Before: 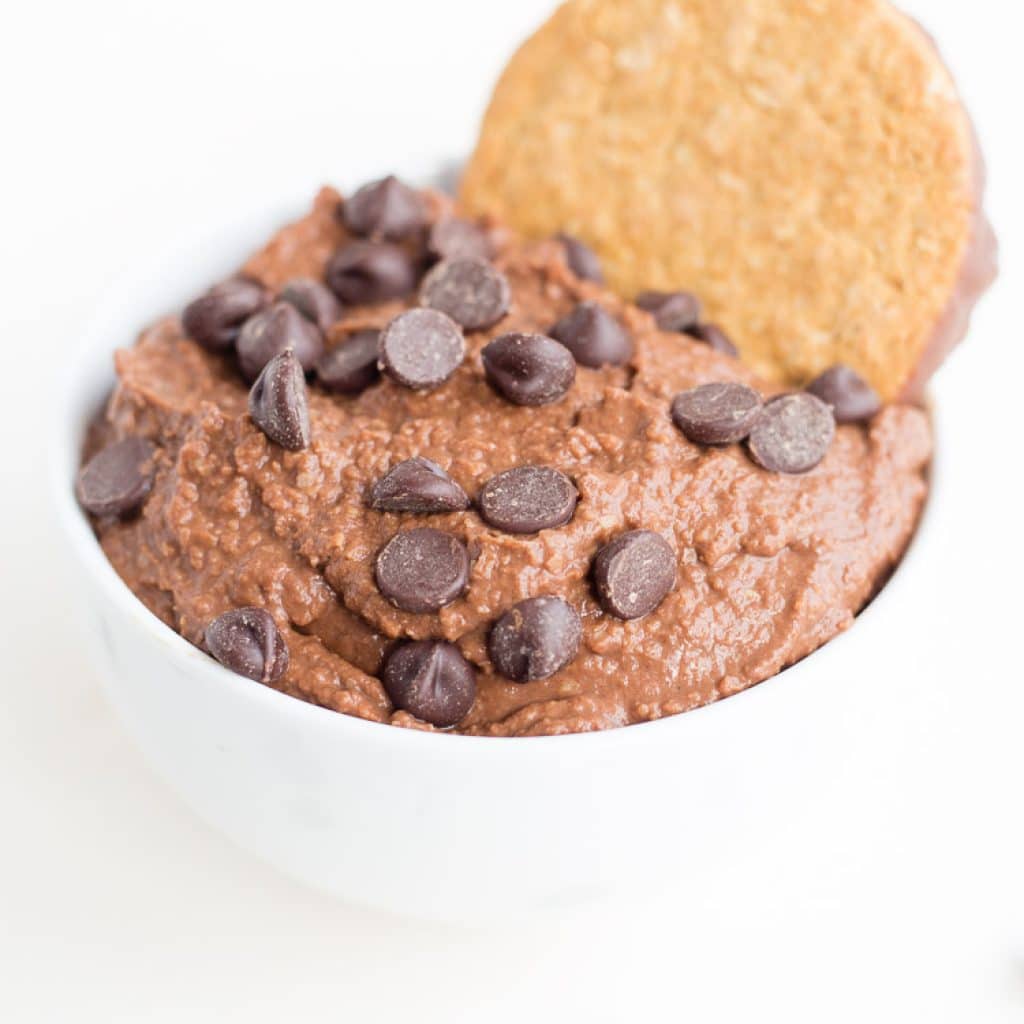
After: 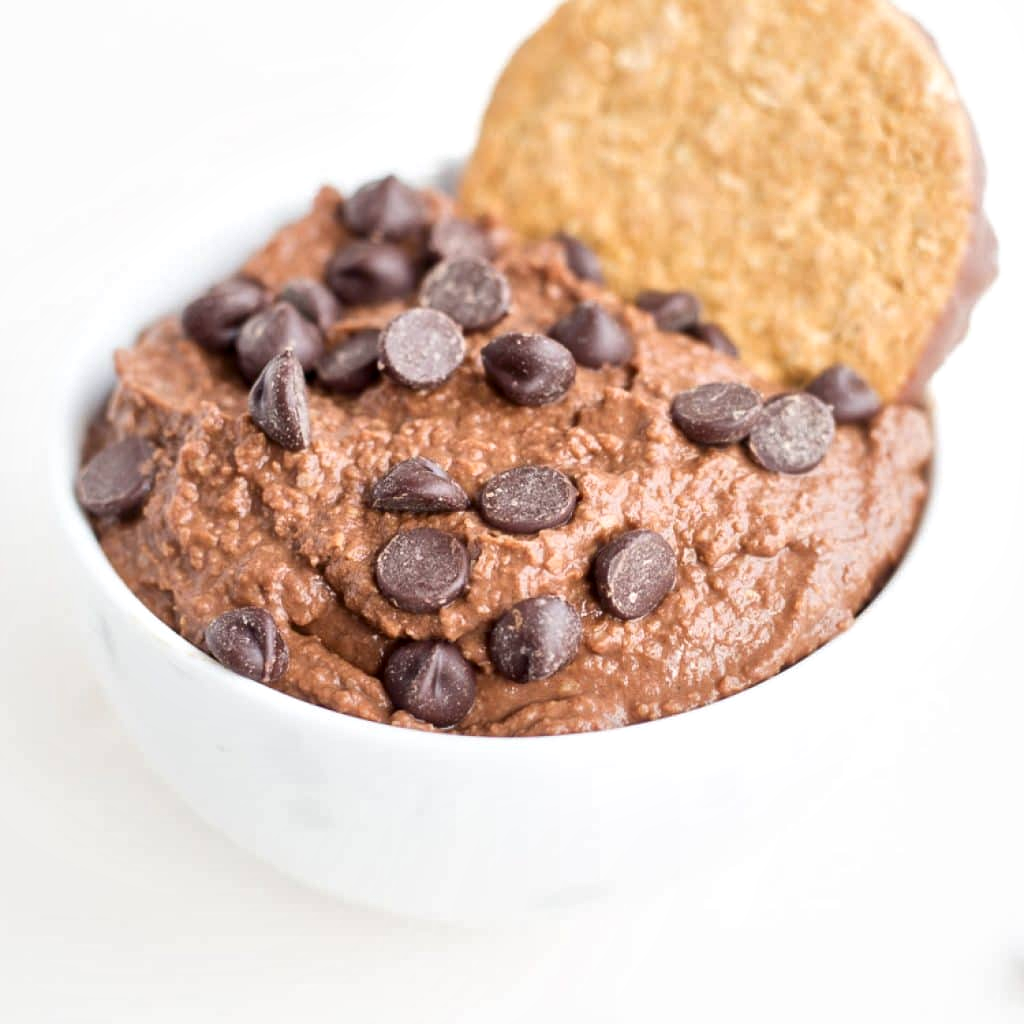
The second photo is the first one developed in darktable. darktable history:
local contrast: mode bilateral grid, contrast 19, coarseness 50, detail 157%, midtone range 0.2
exposure: compensate highlight preservation false
